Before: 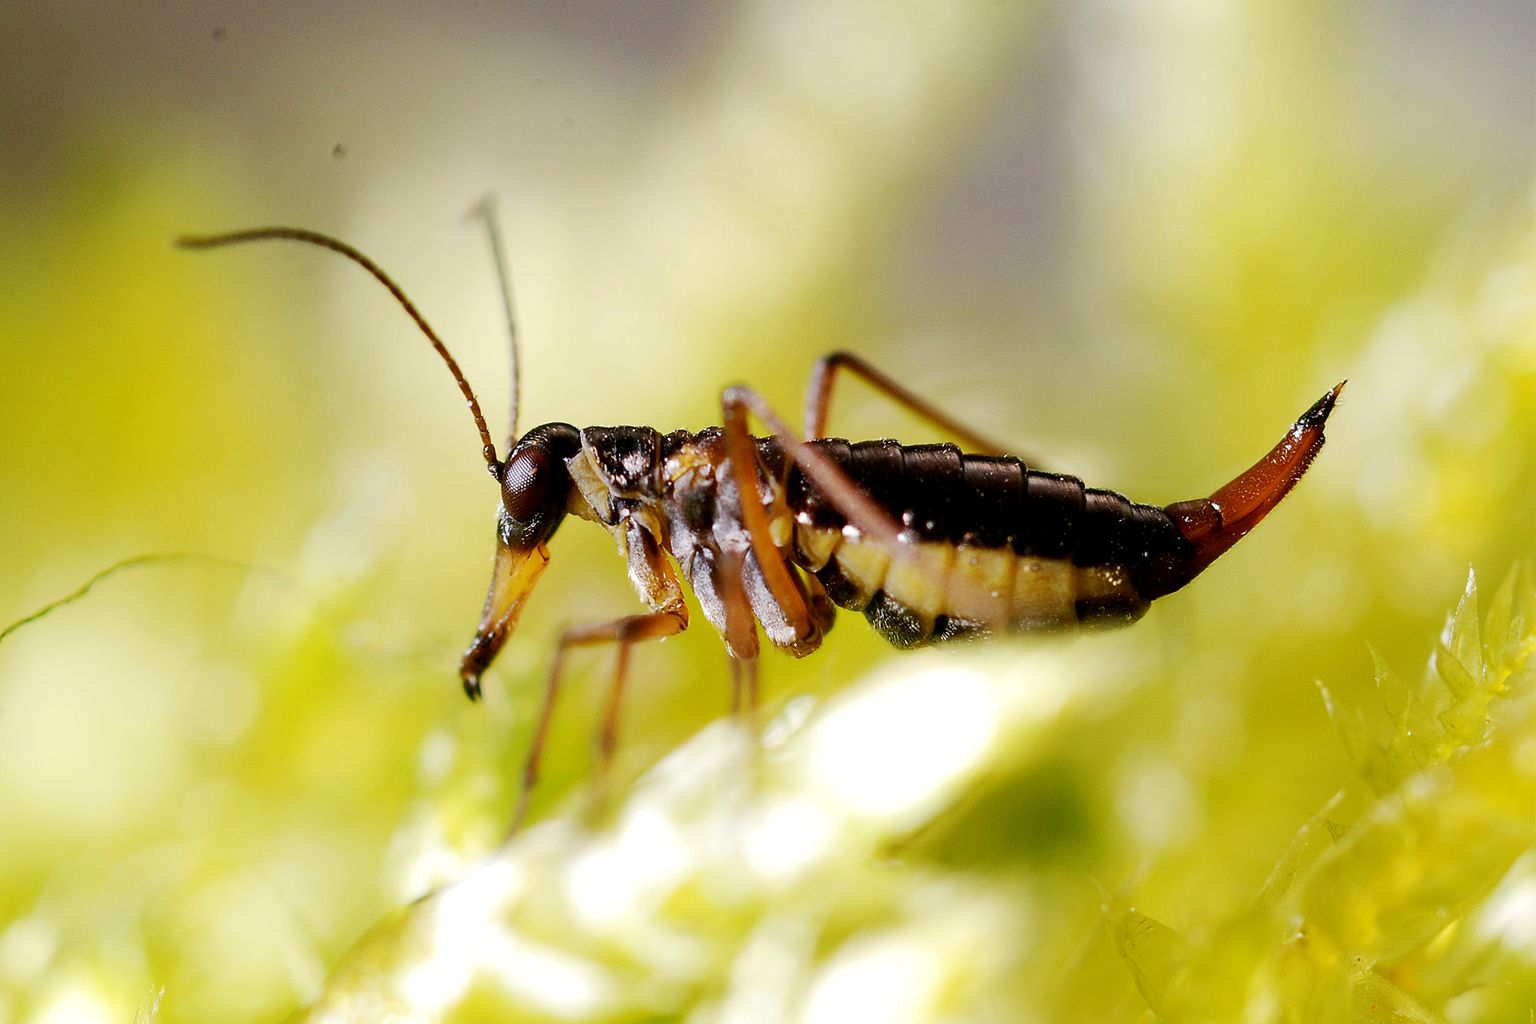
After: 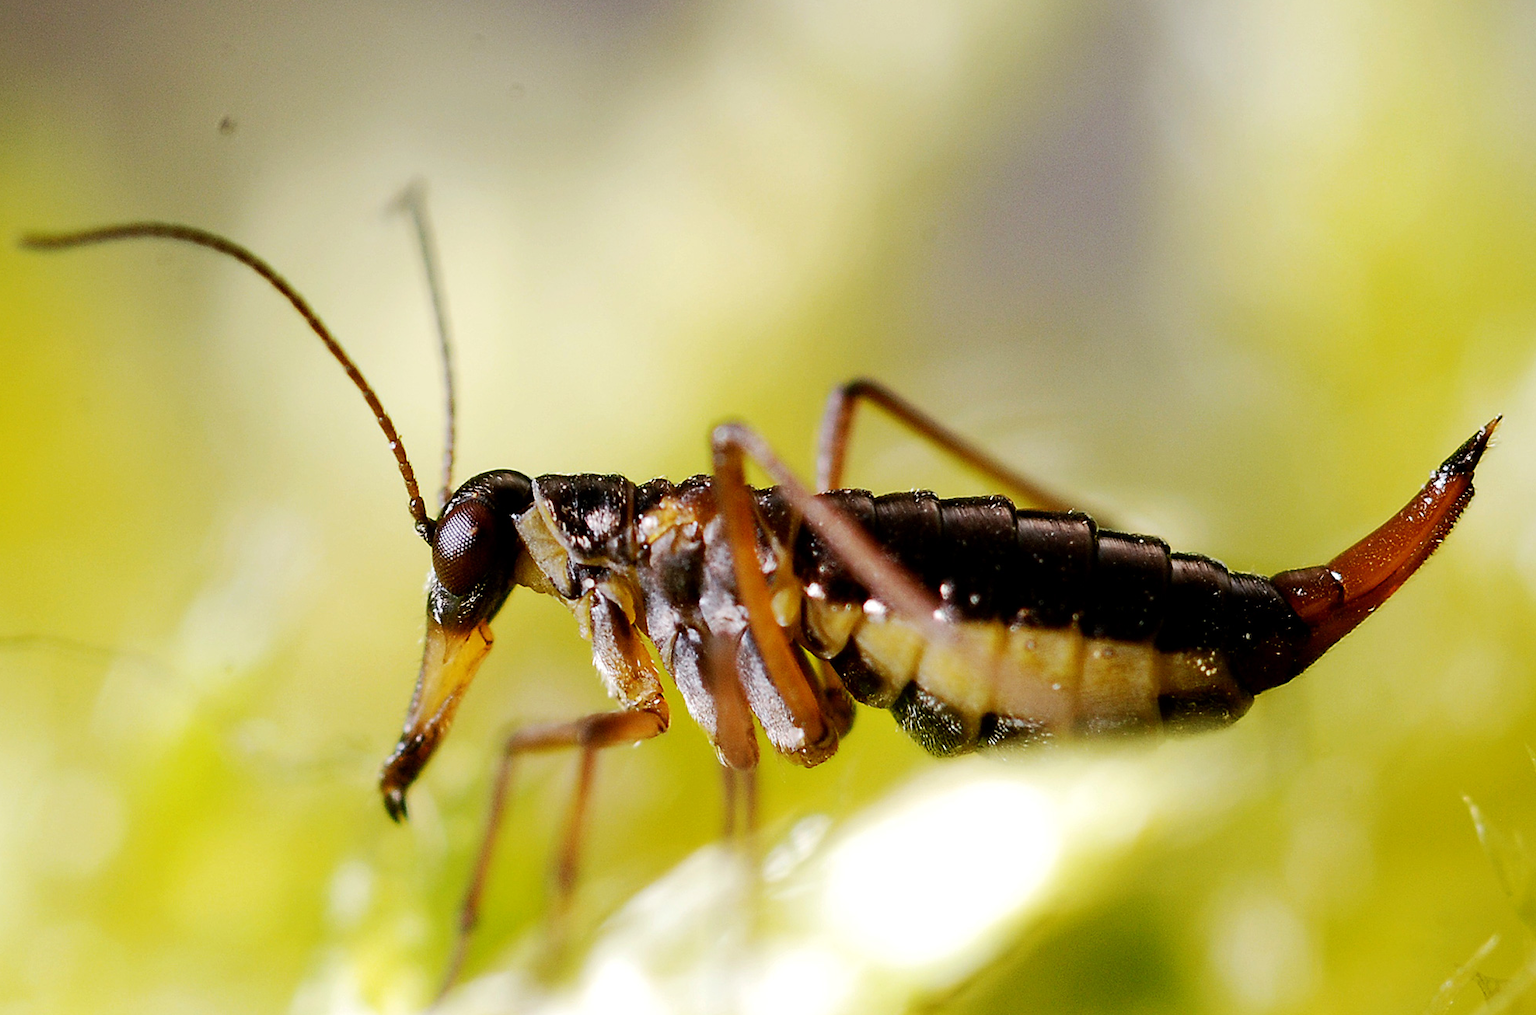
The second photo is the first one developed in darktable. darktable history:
crop and rotate: left 10.427%, top 5.104%, right 10.504%, bottom 16.465%
